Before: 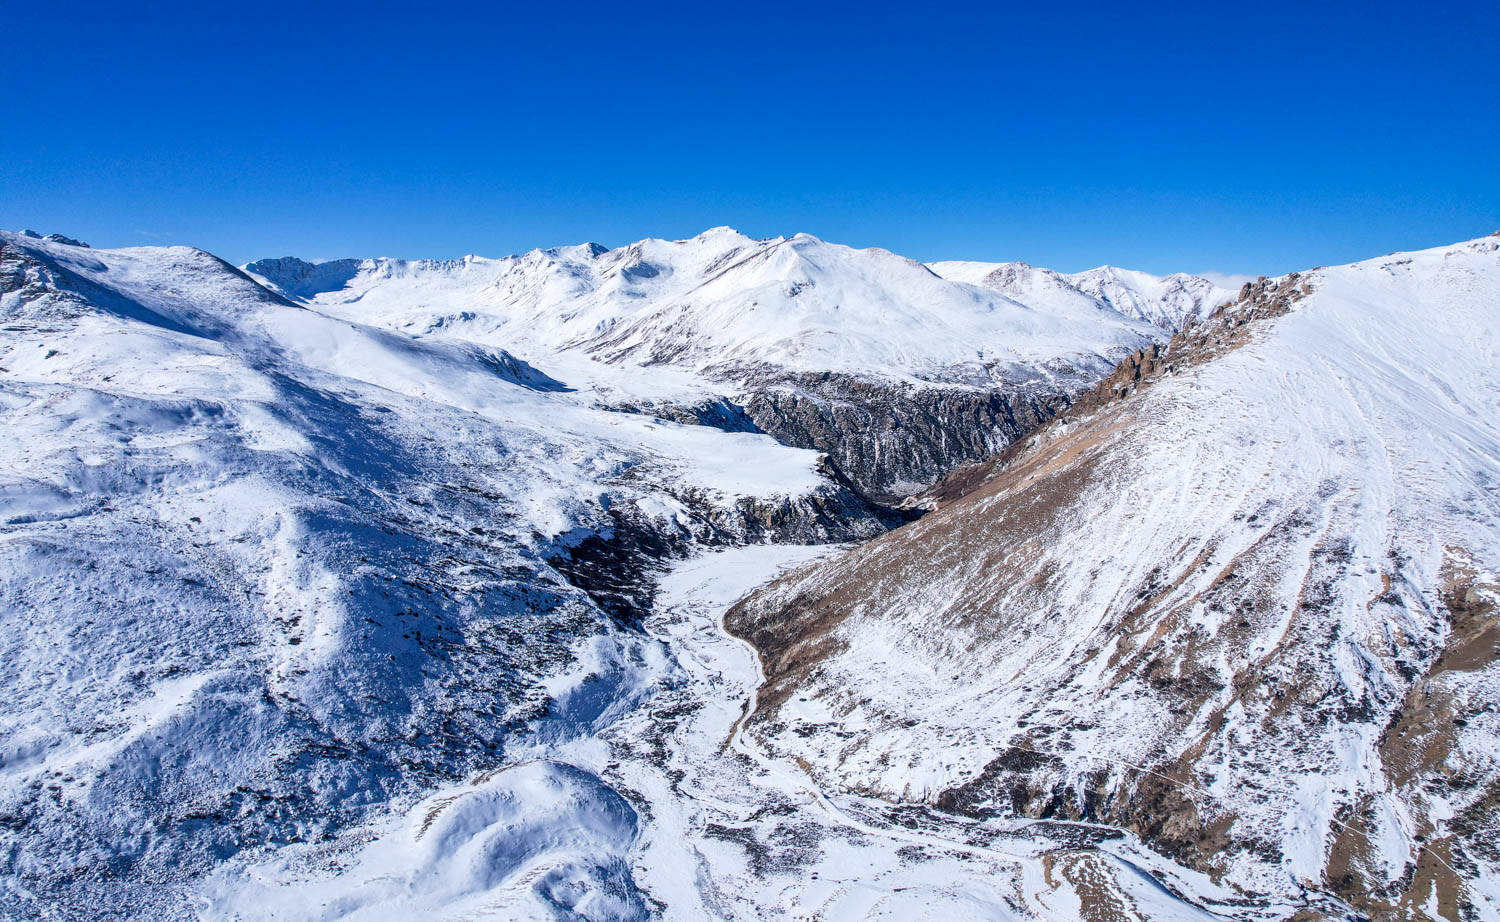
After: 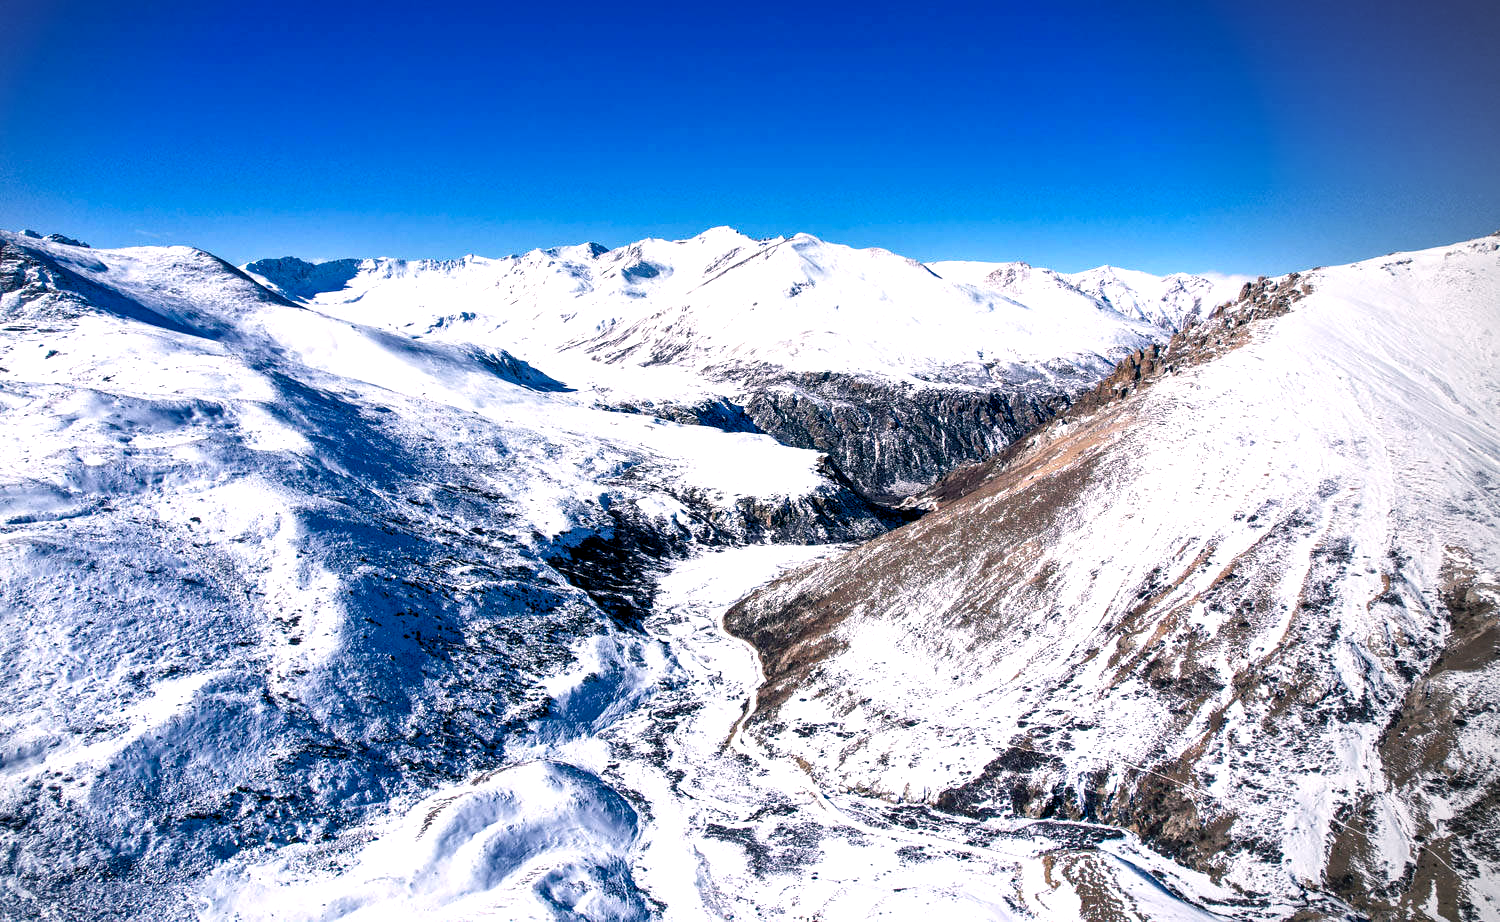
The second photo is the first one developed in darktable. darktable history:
color balance rgb: shadows lift › chroma 2%, shadows lift › hue 185.64°, power › luminance 1.48%, highlights gain › chroma 3%, highlights gain › hue 54.51°, global offset › luminance -0.4%, perceptual saturation grading › highlights -18.47%, perceptual saturation grading › mid-tones 6.62%, perceptual saturation grading › shadows 28.22%, perceptual brilliance grading › highlights 15.68%, perceptual brilliance grading › shadows -14.29%, global vibrance 25.96%, contrast 6.45%
vignetting: center (-0.15, 0.013)
